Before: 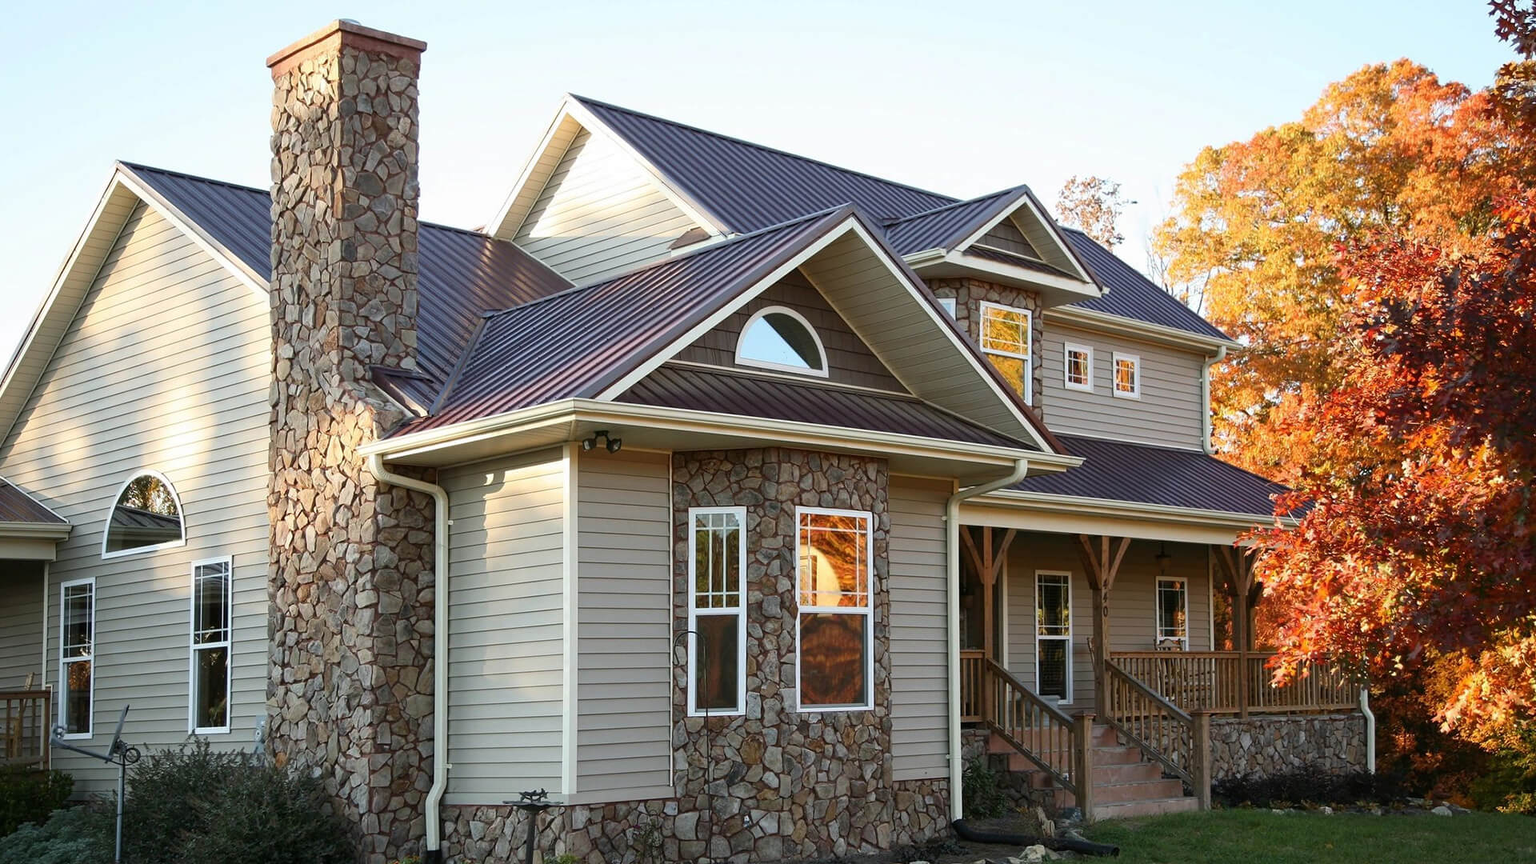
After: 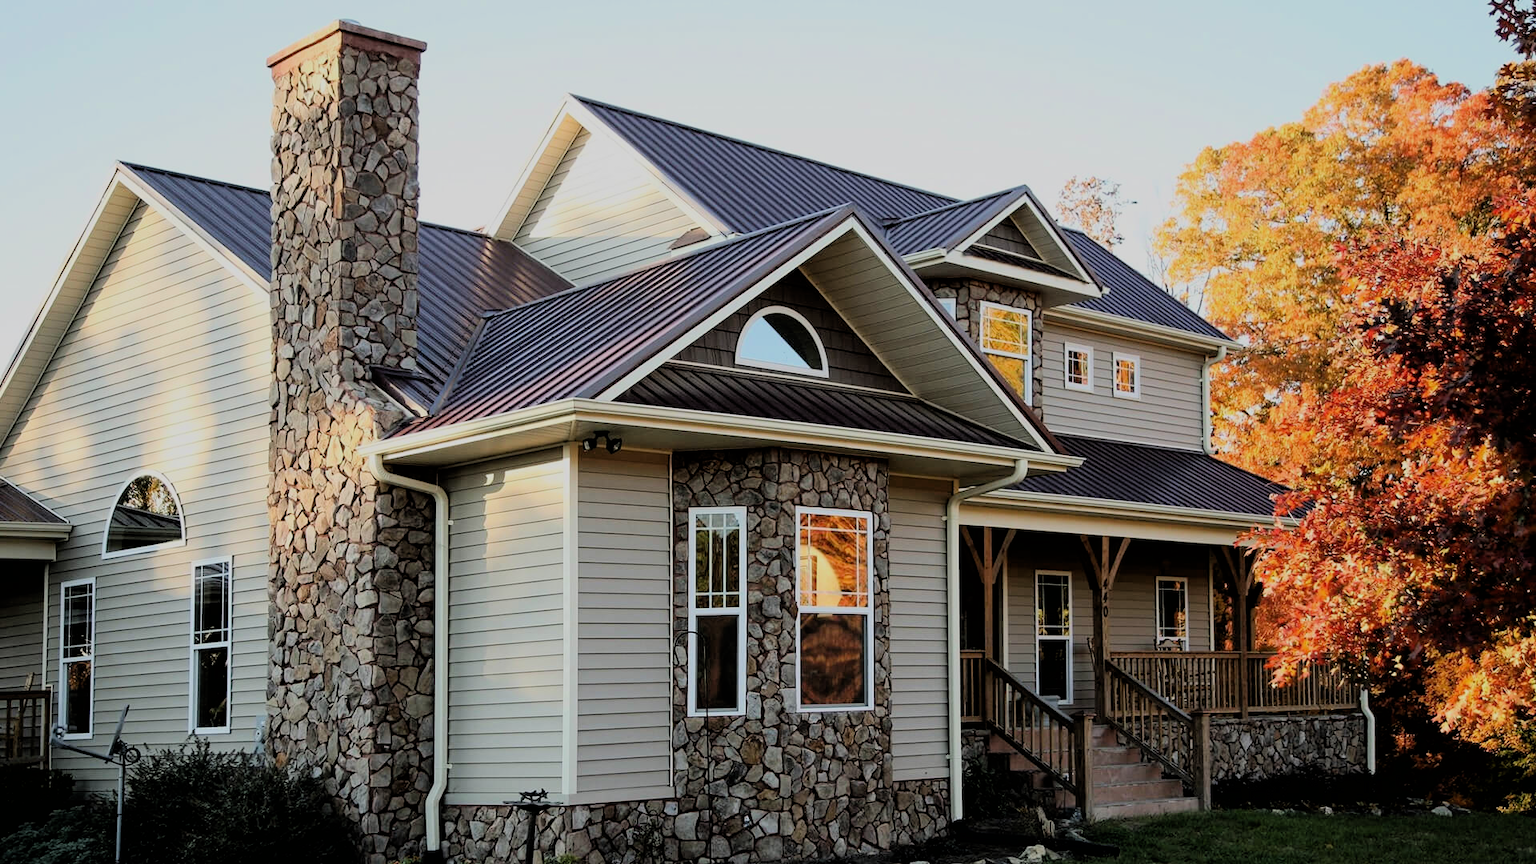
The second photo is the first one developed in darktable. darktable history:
filmic rgb: black relative exposure -4.08 EV, white relative exposure 5.15 EV, threshold 2.99 EV, hardness 2.04, contrast 1.169, color science v6 (2022), enable highlight reconstruction true
